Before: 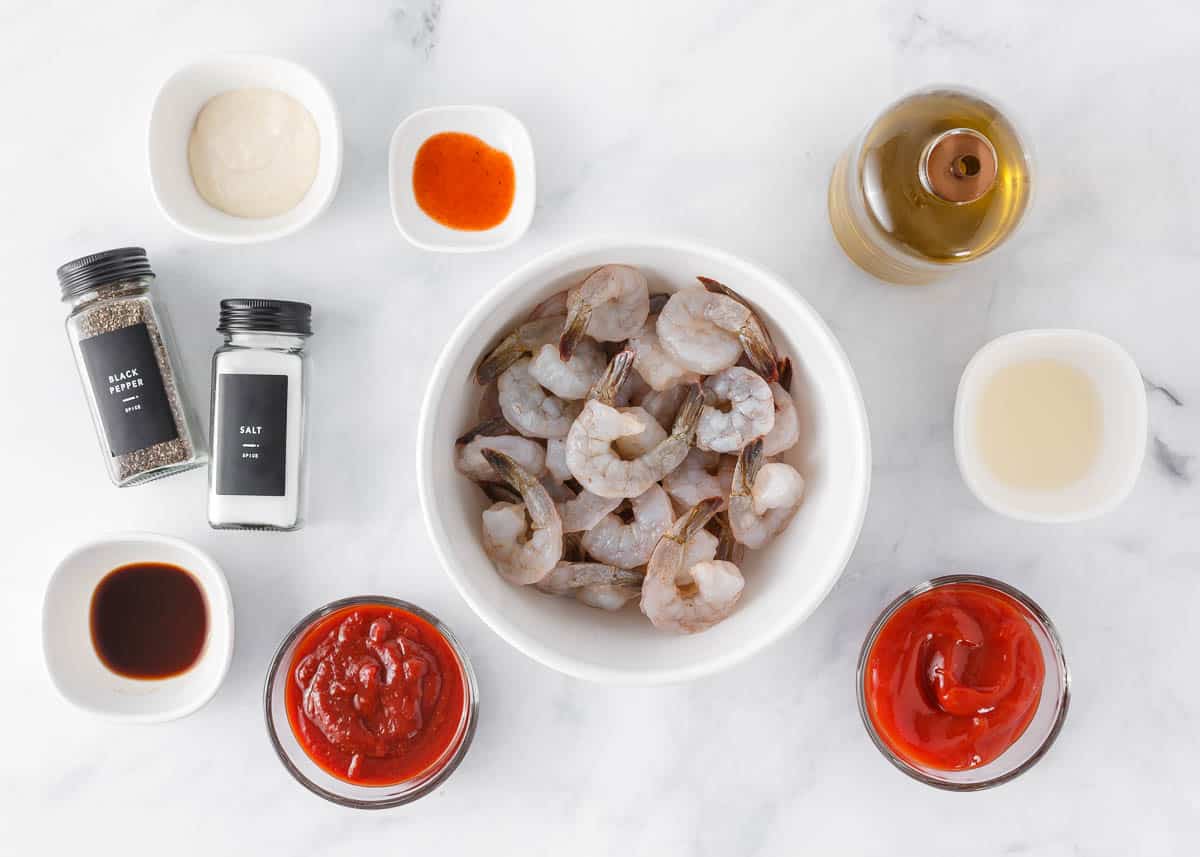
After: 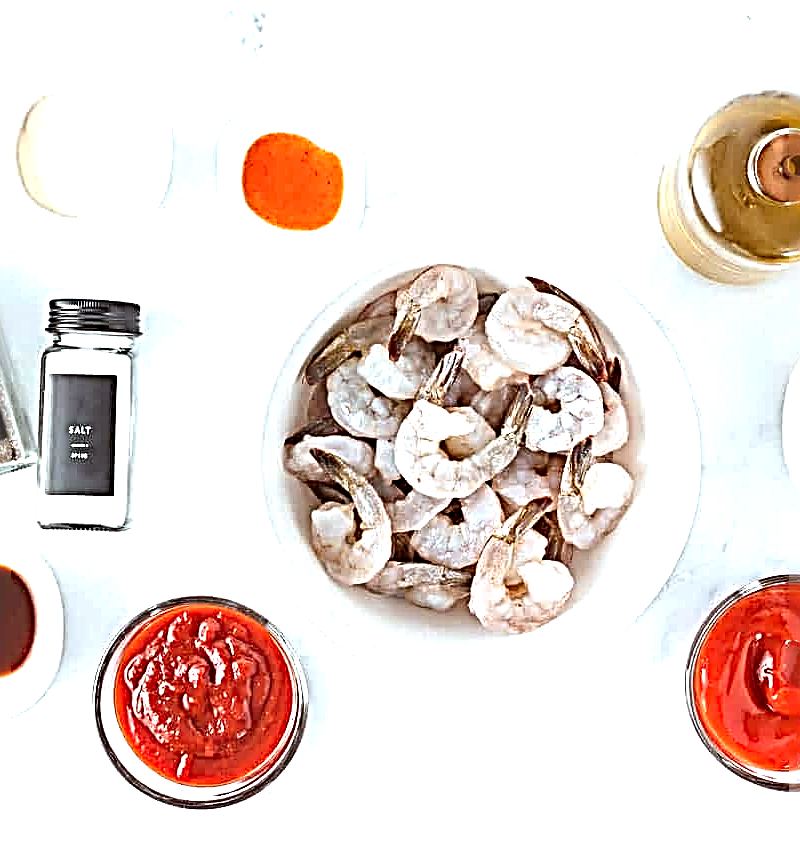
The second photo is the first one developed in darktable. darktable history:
crop and rotate: left 14.307%, right 19.005%
color correction: highlights a* -5, highlights b* -4.09, shadows a* 3.71, shadows b* 4.43
sharpen: radius 4.036, amount 1.988
exposure: black level correction 0, exposure 1 EV, compensate highlight preservation false
